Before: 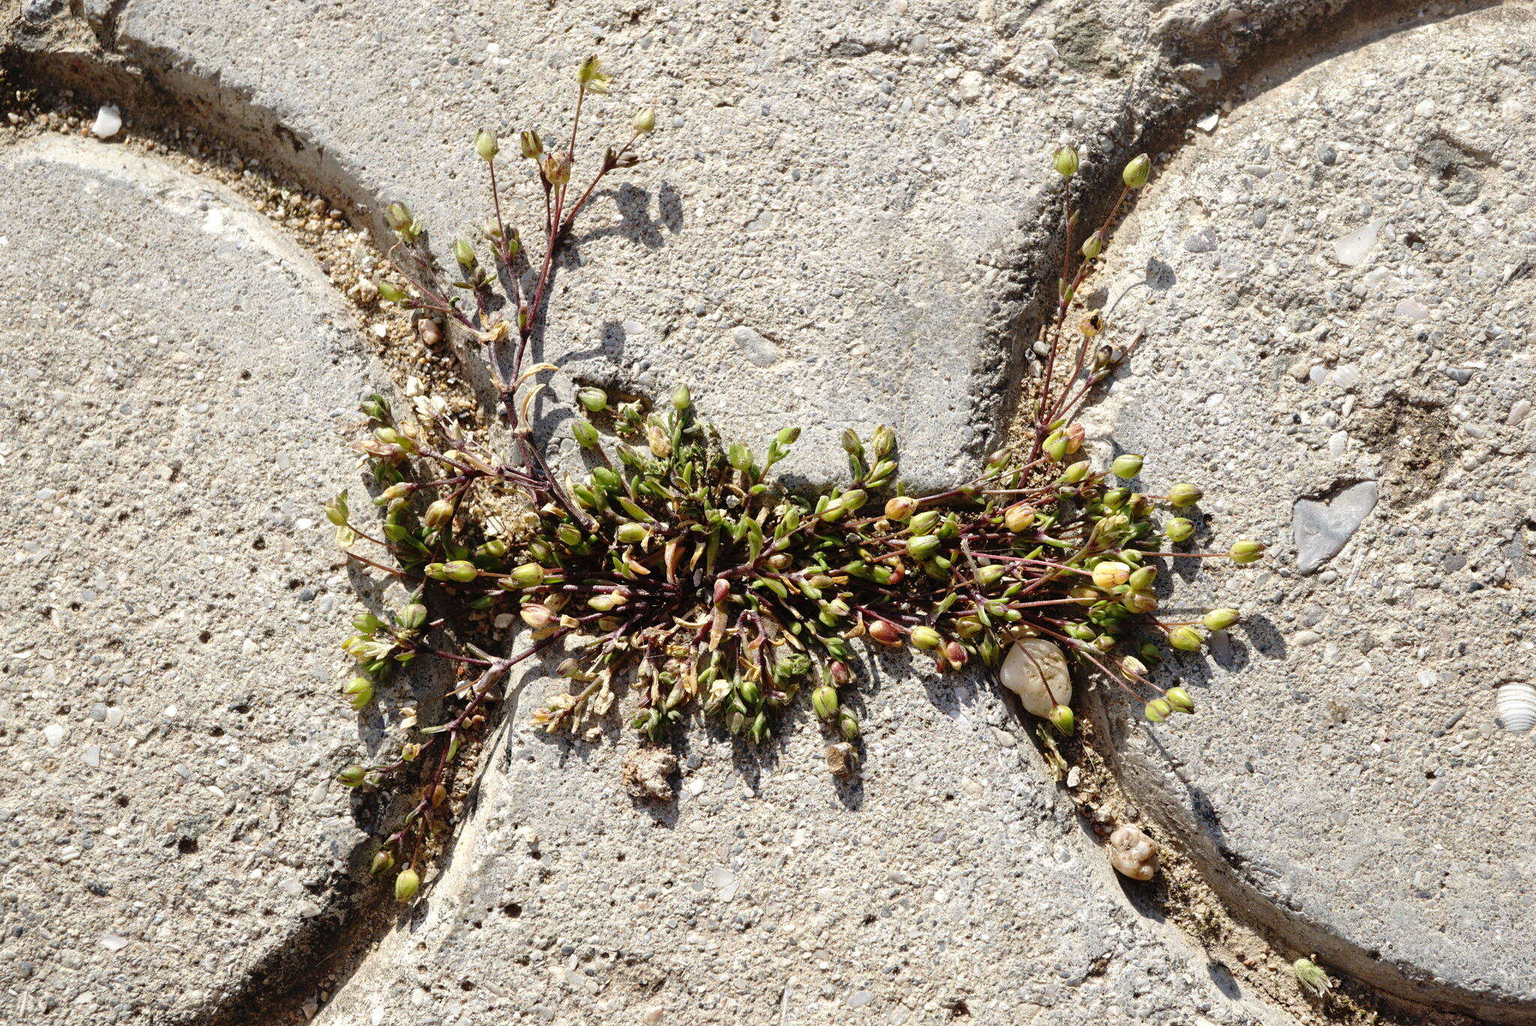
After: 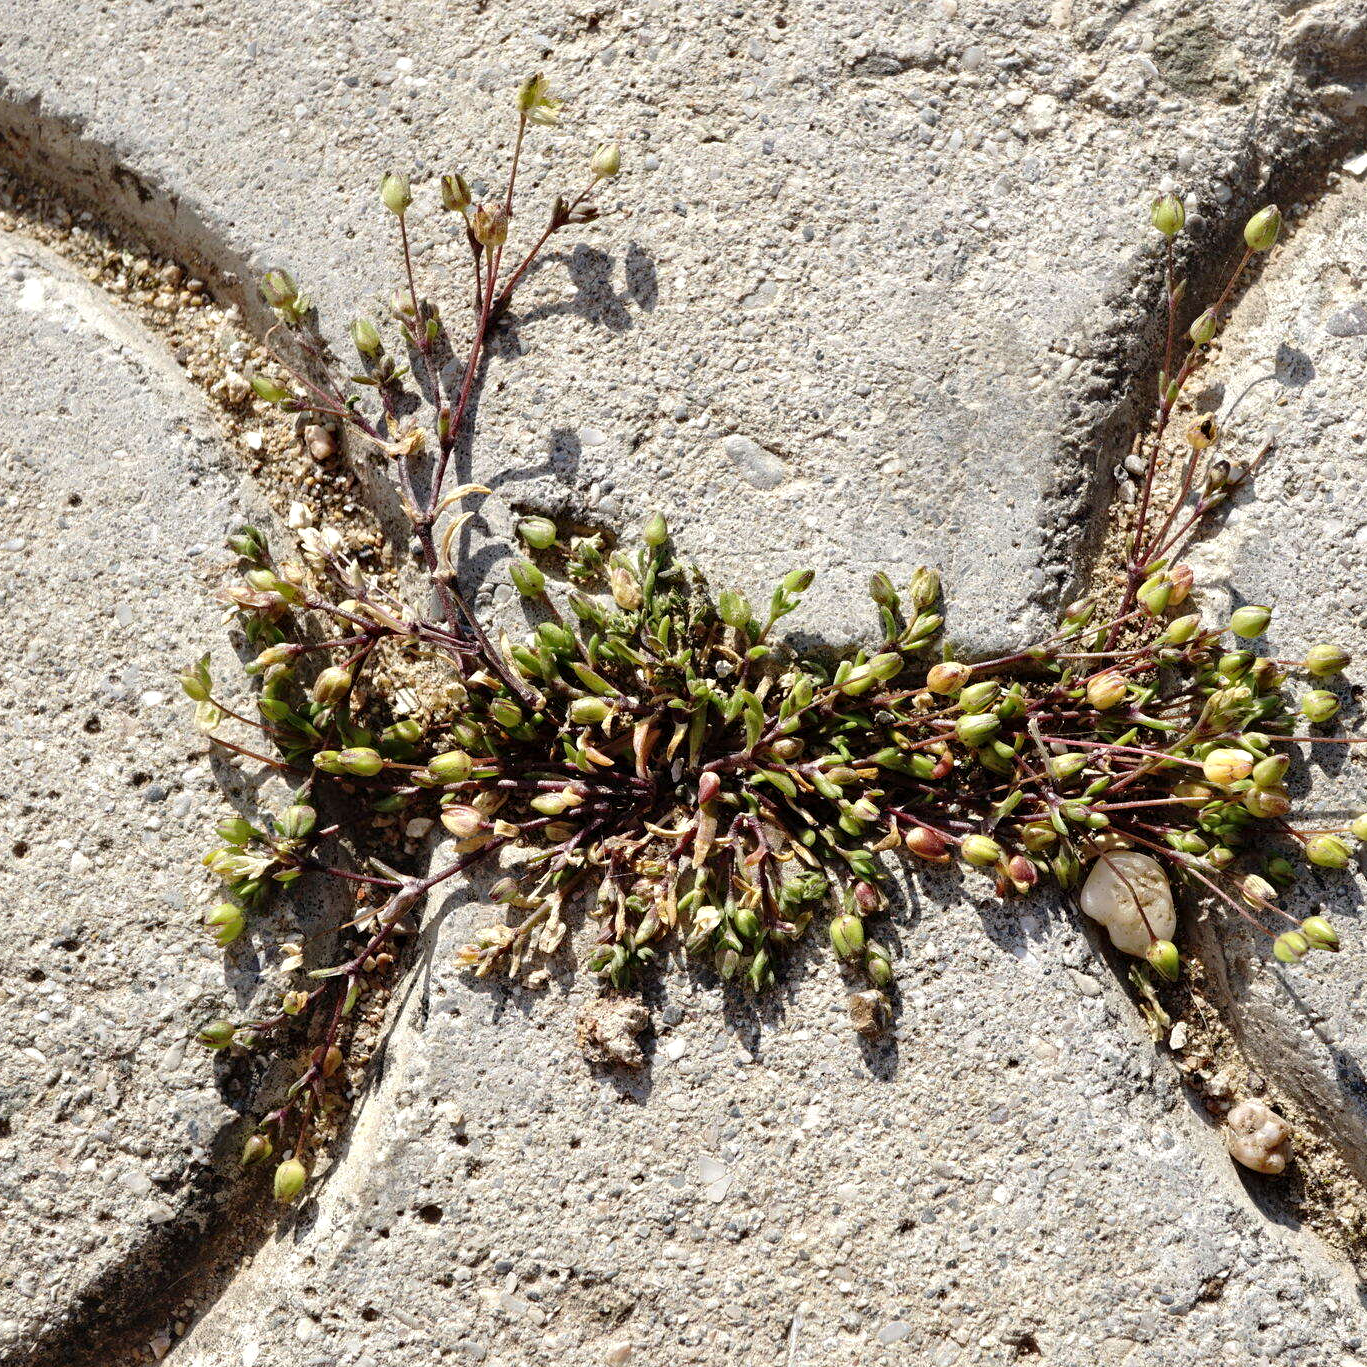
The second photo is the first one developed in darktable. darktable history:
crop and rotate: left 12.396%, right 20.813%
contrast equalizer: octaves 7, y [[0.509, 0.517, 0.523, 0.523, 0.517, 0.509], [0.5 ×6], [0.5 ×6], [0 ×6], [0 ×6]], mix 0.796
tone equalizer: edges refinement/feathering 500, mask exposure compensation -1.57 EV, preserve details no
